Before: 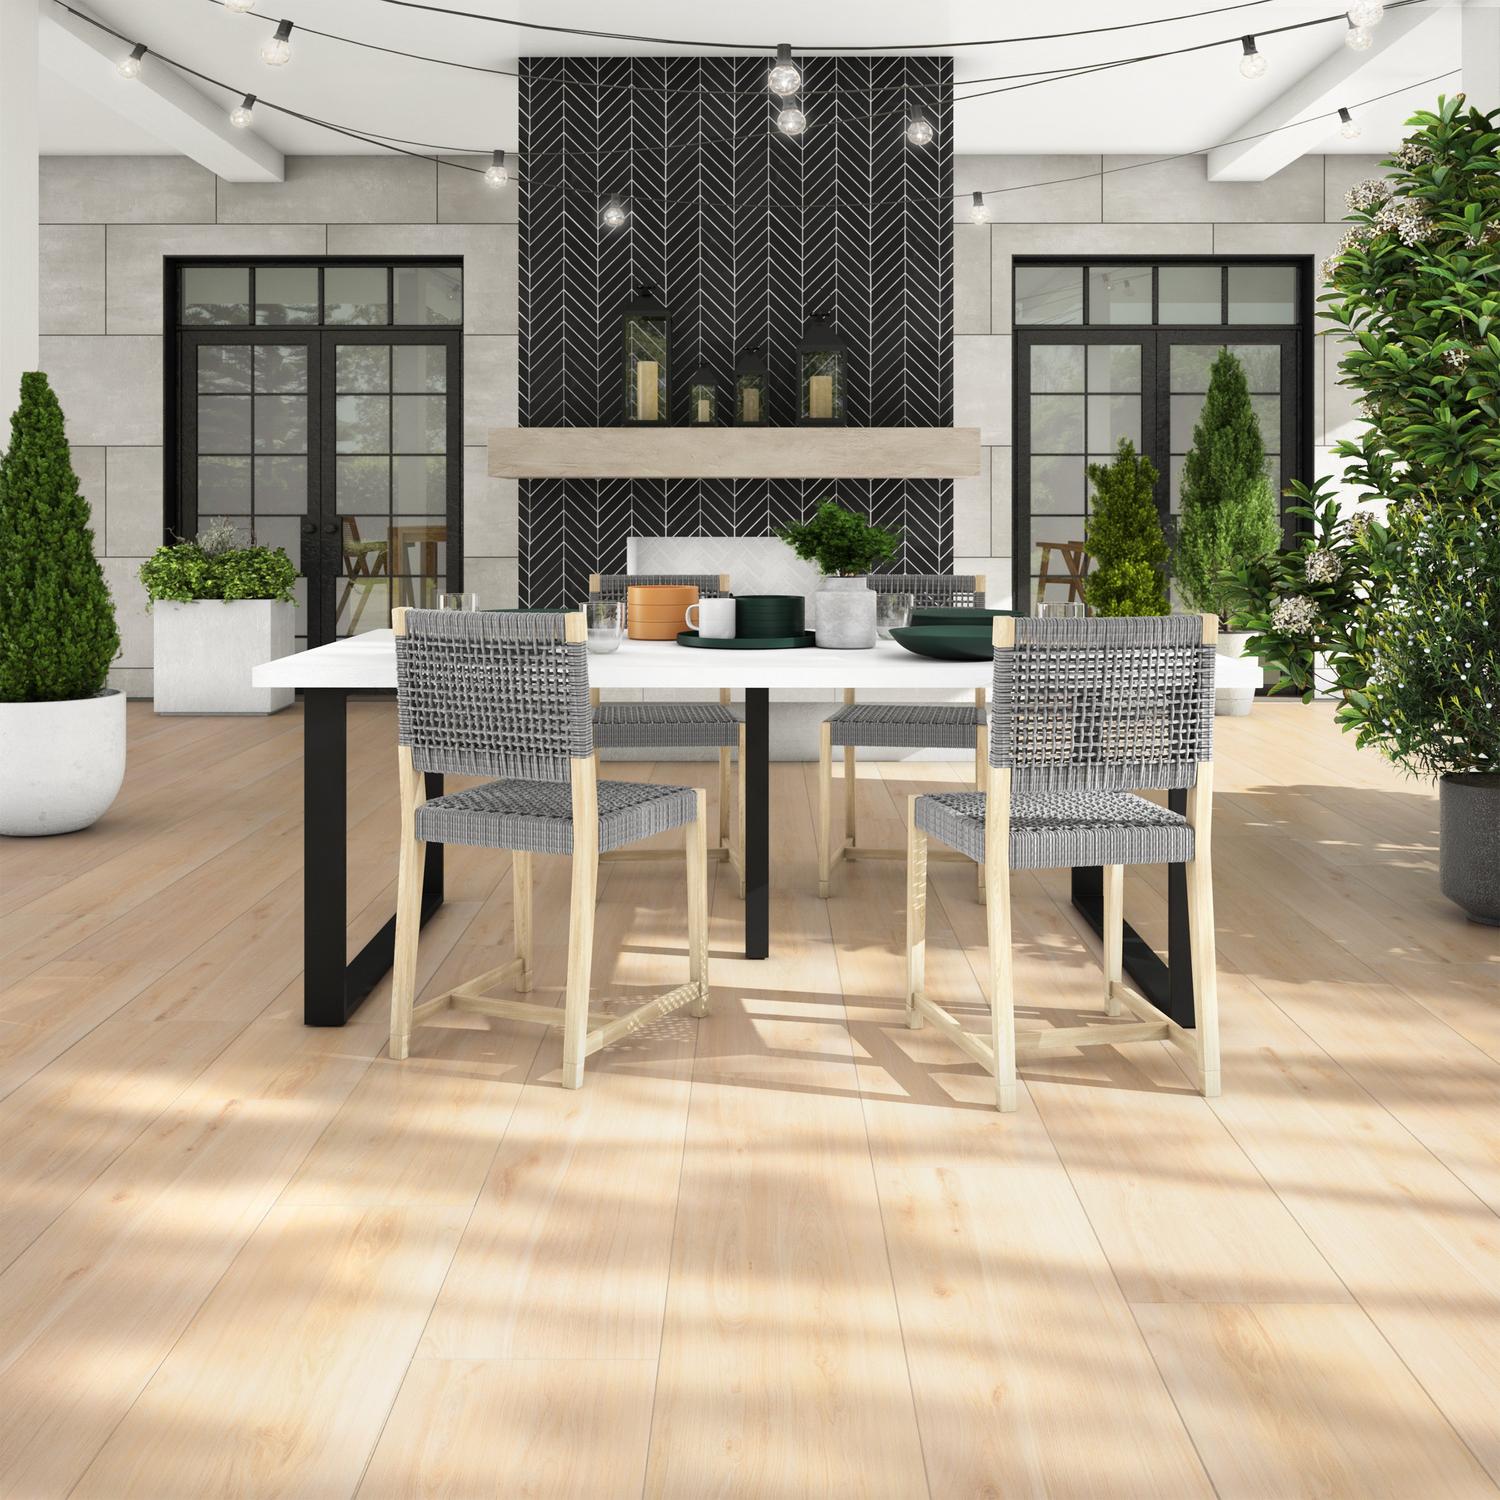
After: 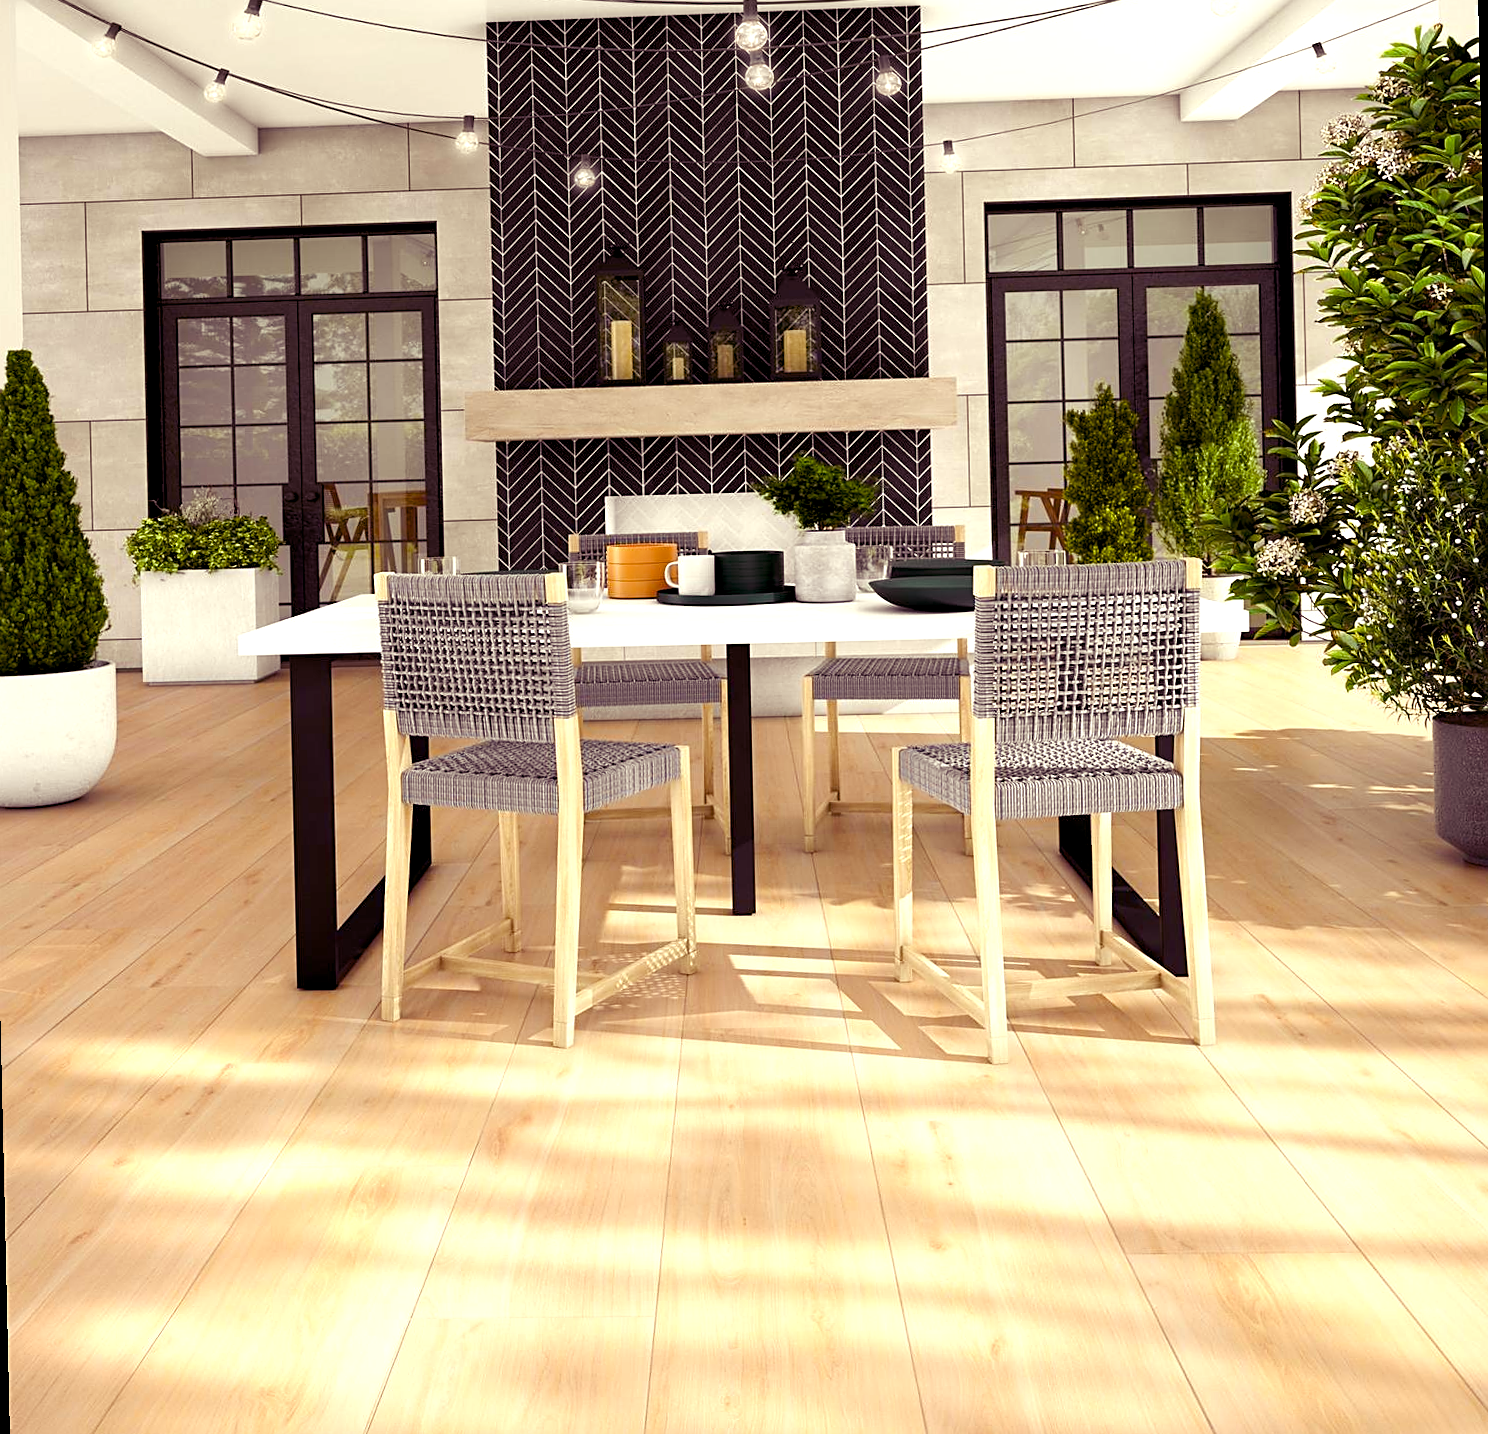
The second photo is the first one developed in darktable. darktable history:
rotate and perspective: rotation -1.32°, lens shift (horizontal) -0.031, crop left 0.015, crop right 0.985, crop top 0.047, crop bottom 0.982
color balance rgb: shadows lift › luminance -21.66%, shadows lift › chroma 8.98%, shadows lift › hue 283.37°, power › chroma 1.55%, power › hue 25.59°, highlights gain › luminance 6.08%, highlights gain › chroma 2.55%, highlights gain › hue 90°, global offset › luminance -0.87%, perceptual saturation grading › global saturation 27.49%, perceptual saturation grading › highlights -28.39%, perceptual saturation grading › mid-tones 15.22%, perceptual saturation grading › shadows 33.98%, perceptual brilliance grading › highlights 10%, perceptual brilliance grading › mid-tones 5%
sharpen: on, module defaults
